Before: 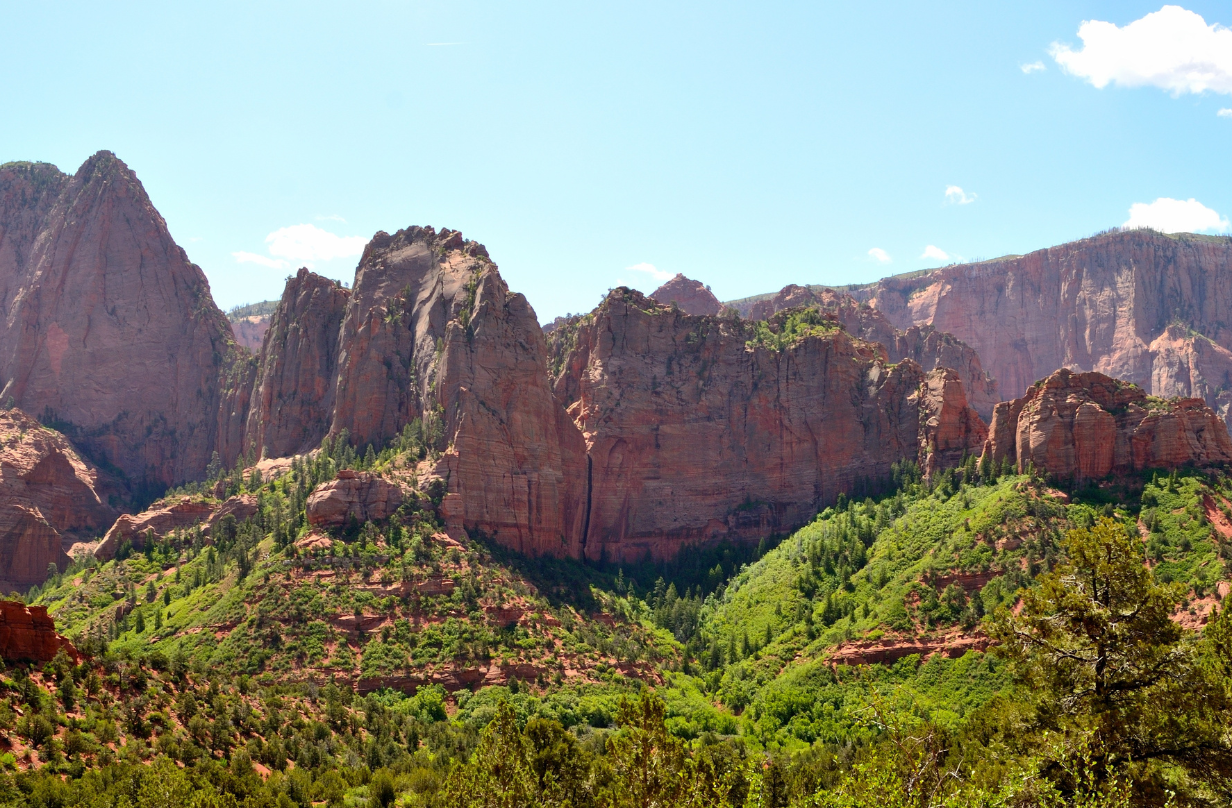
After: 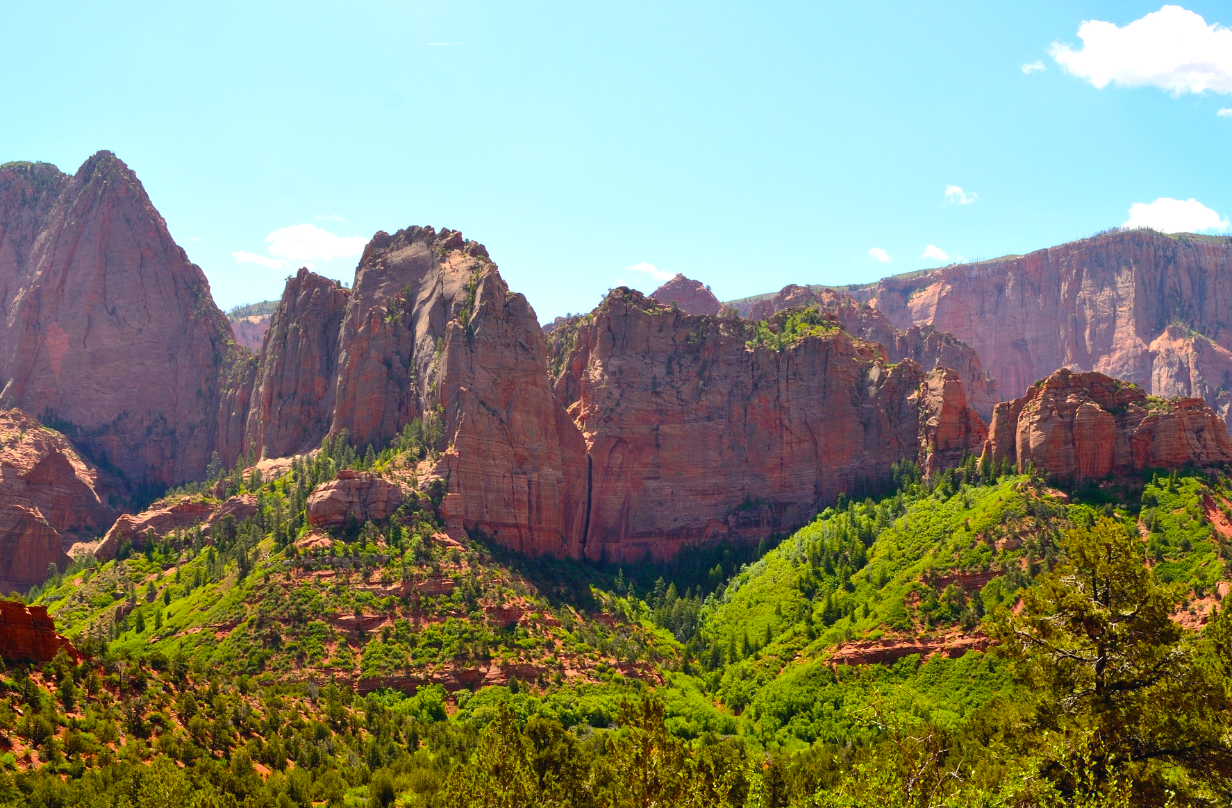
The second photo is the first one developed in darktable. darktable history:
exposure: black level correction -0.003, exposure 0.04 EV, compensate highlight preservation false
color balance rgb: perceptual saturation grading › global saturation 25%, global vibrance 20%
